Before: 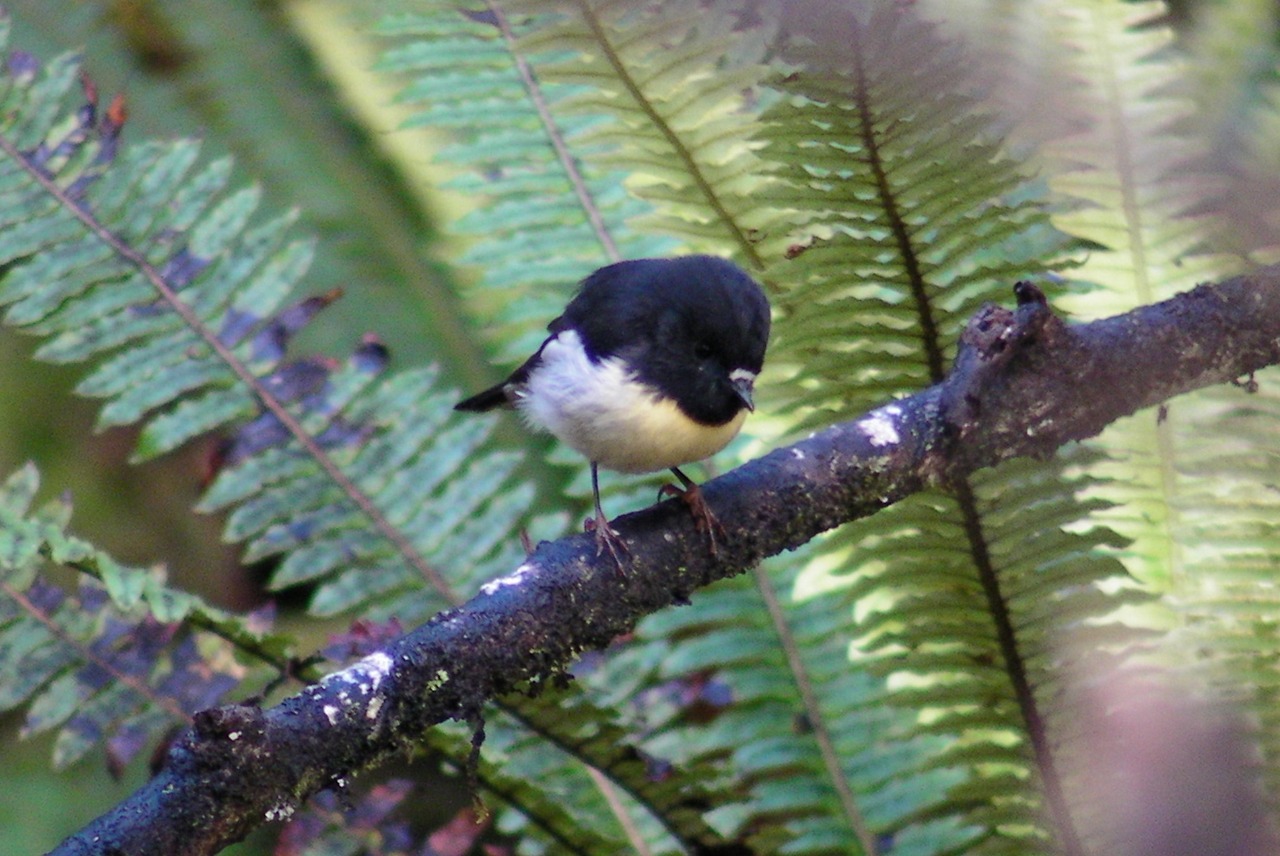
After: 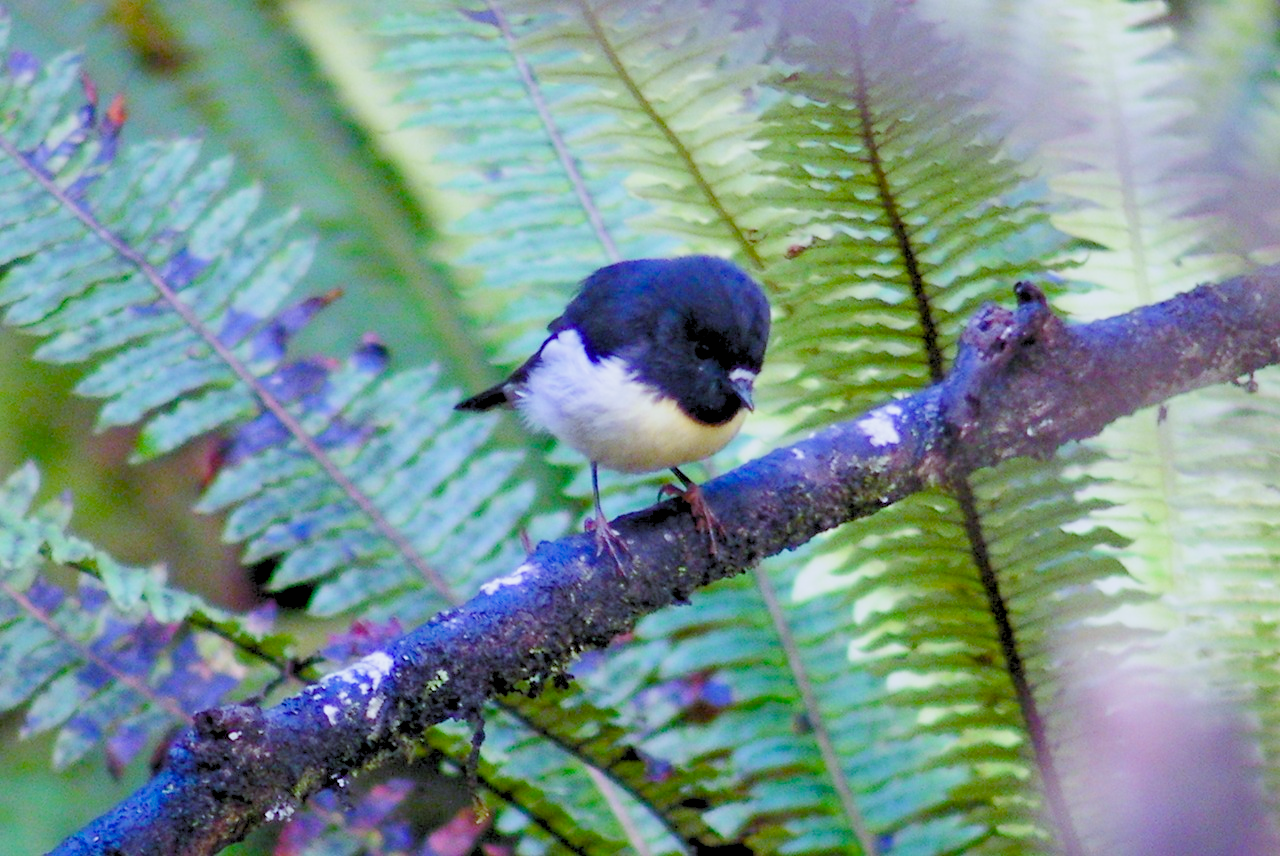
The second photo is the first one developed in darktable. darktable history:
rgb levels: preserve colors sum RGB, levels [[0.038, 0.433, 0.934], [0, 0.5, 1], [0, 0.5, 1]]
exposure: black level correction -0.002, exposure 0.54 EV, compensate highlight preservation false
sigmoid: contrast 1.22, skew 0.65
white balance: red 0.948, green 1.02, blue 1.176
color balance rgb: perceptual saturation grading › global saturation 35%, perceptual saturation grading › highlights -25%, perceptual saturation grading › shadows 50%
